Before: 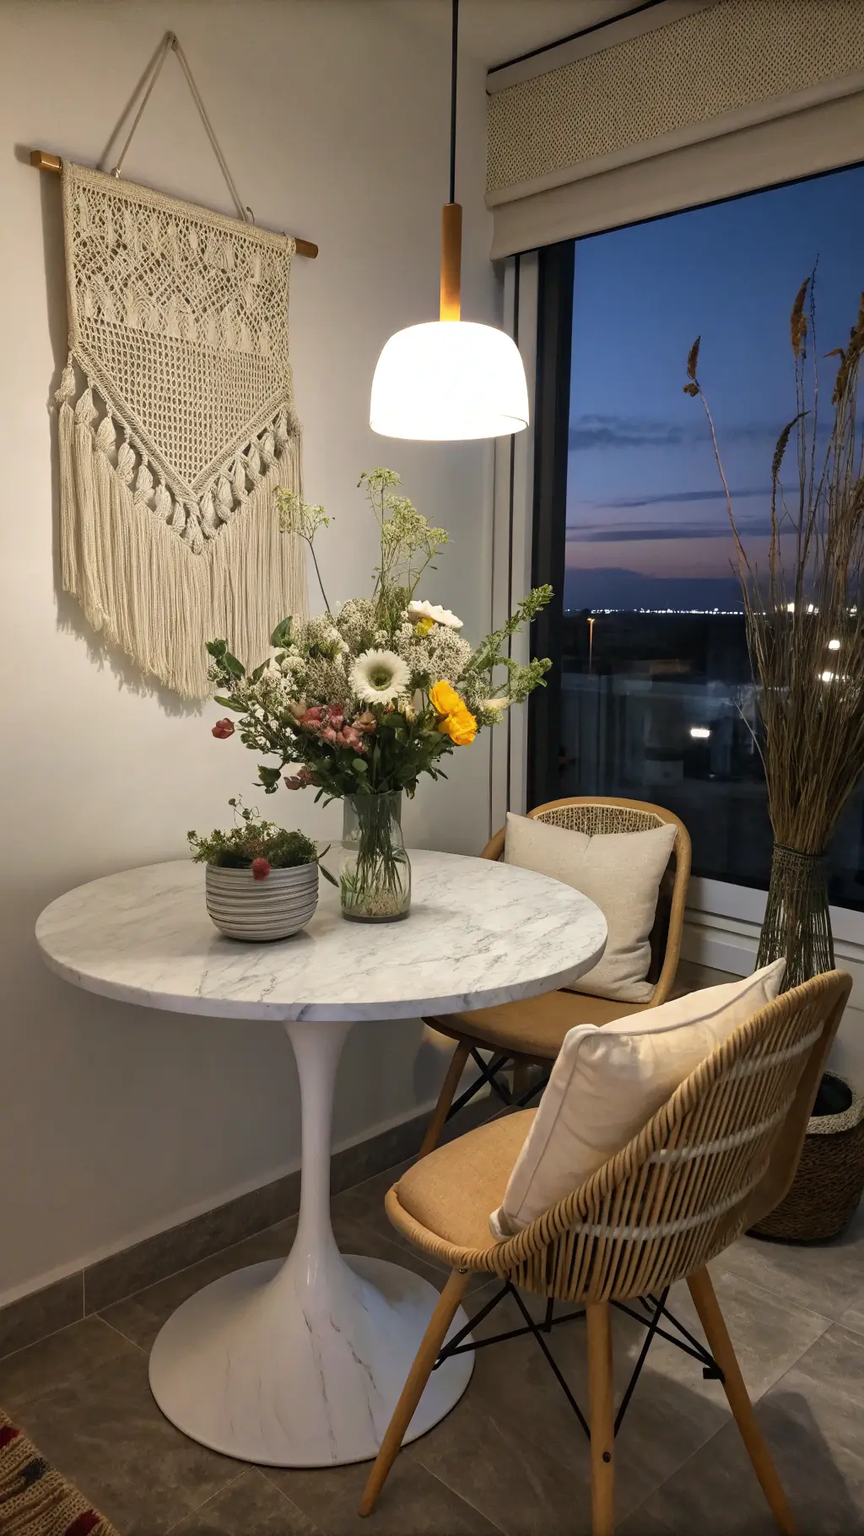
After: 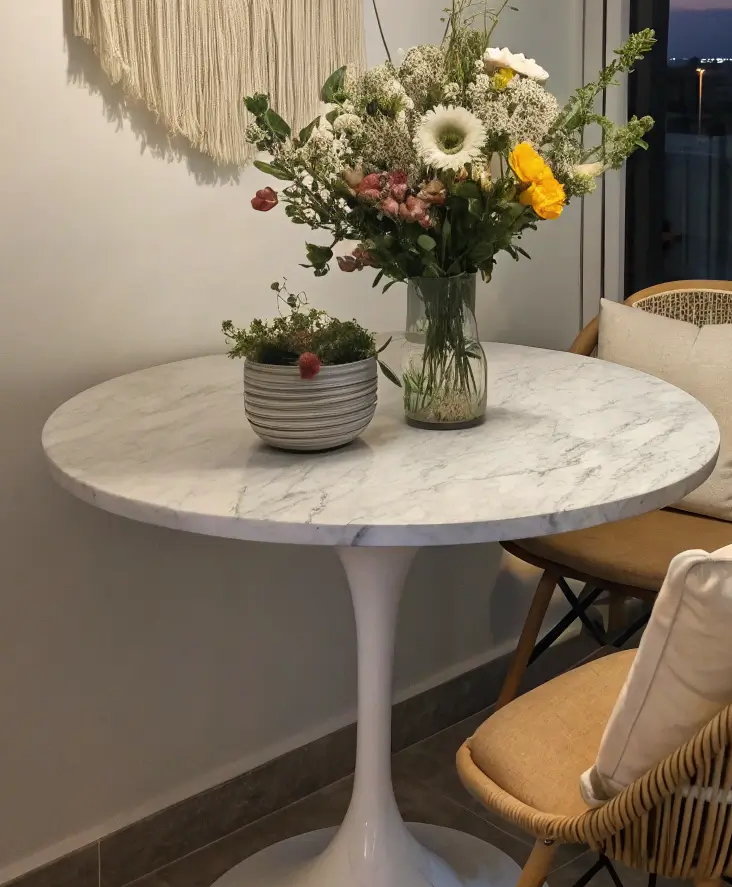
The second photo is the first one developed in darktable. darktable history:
crop: top 36.52%, right 28.419%, bottom 14.713%
